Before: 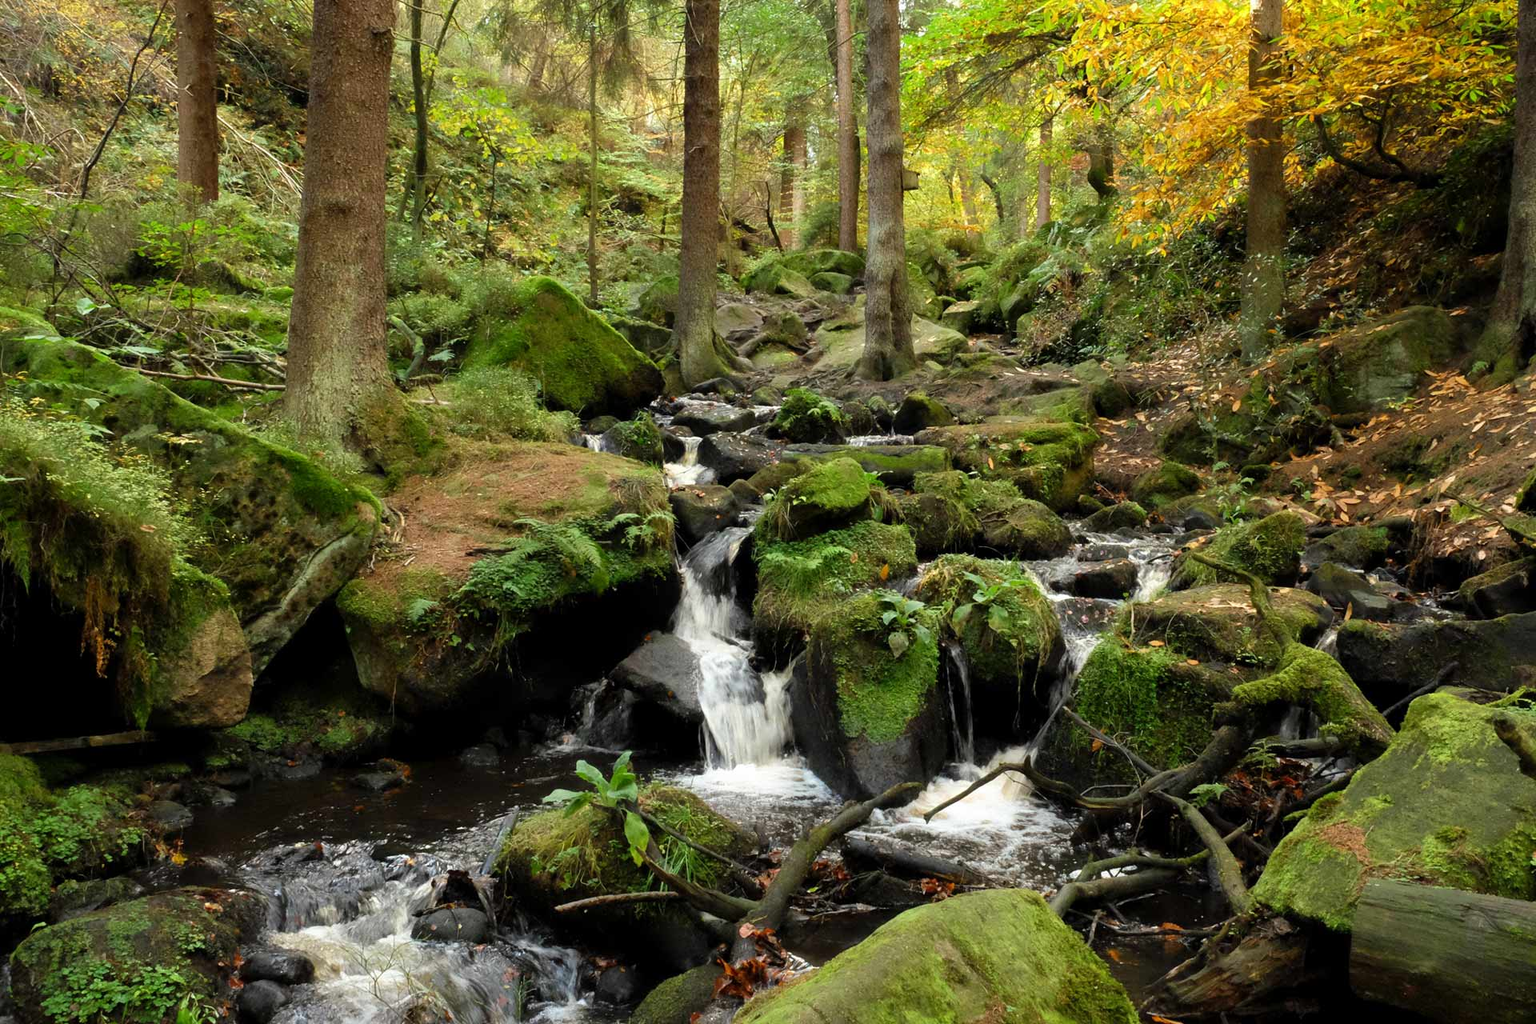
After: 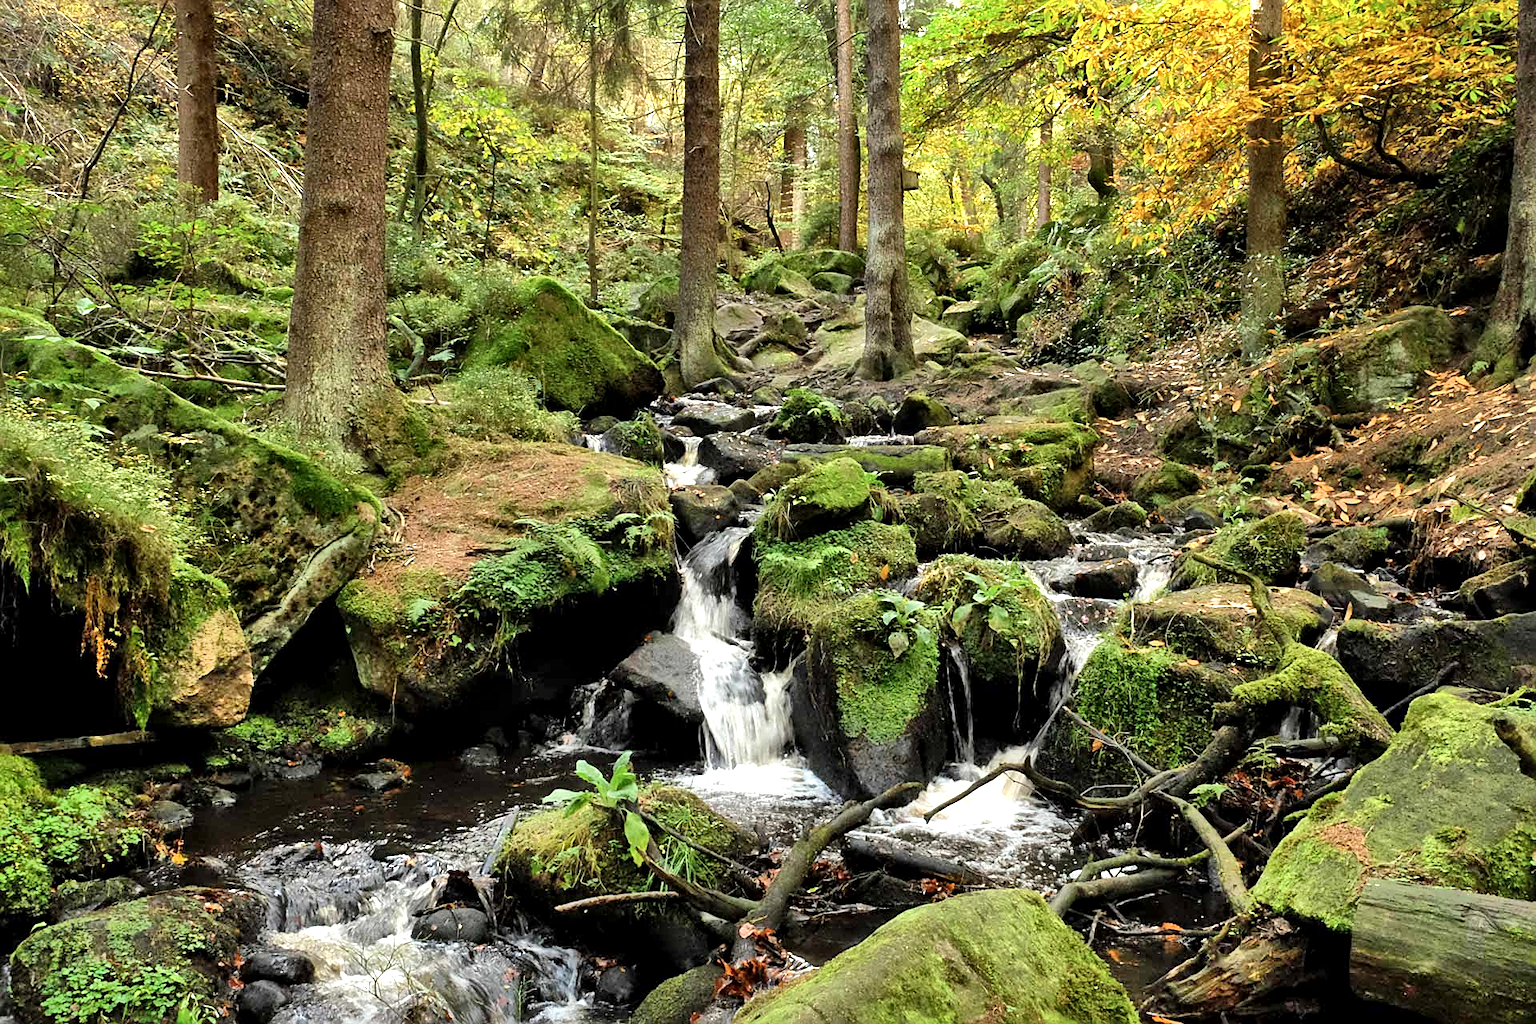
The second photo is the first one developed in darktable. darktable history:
local contrast: mode bilateral grid, contrast 20, coarseness 20, detail 150%, midtone range 0.2
shadows and highlights: radius 110.86, shadows 51.09, white point adjustment 9.16, highlights -4.17, highlights color adjustment 32.2%, soften with gaussian
sharpen: on, module defaults
